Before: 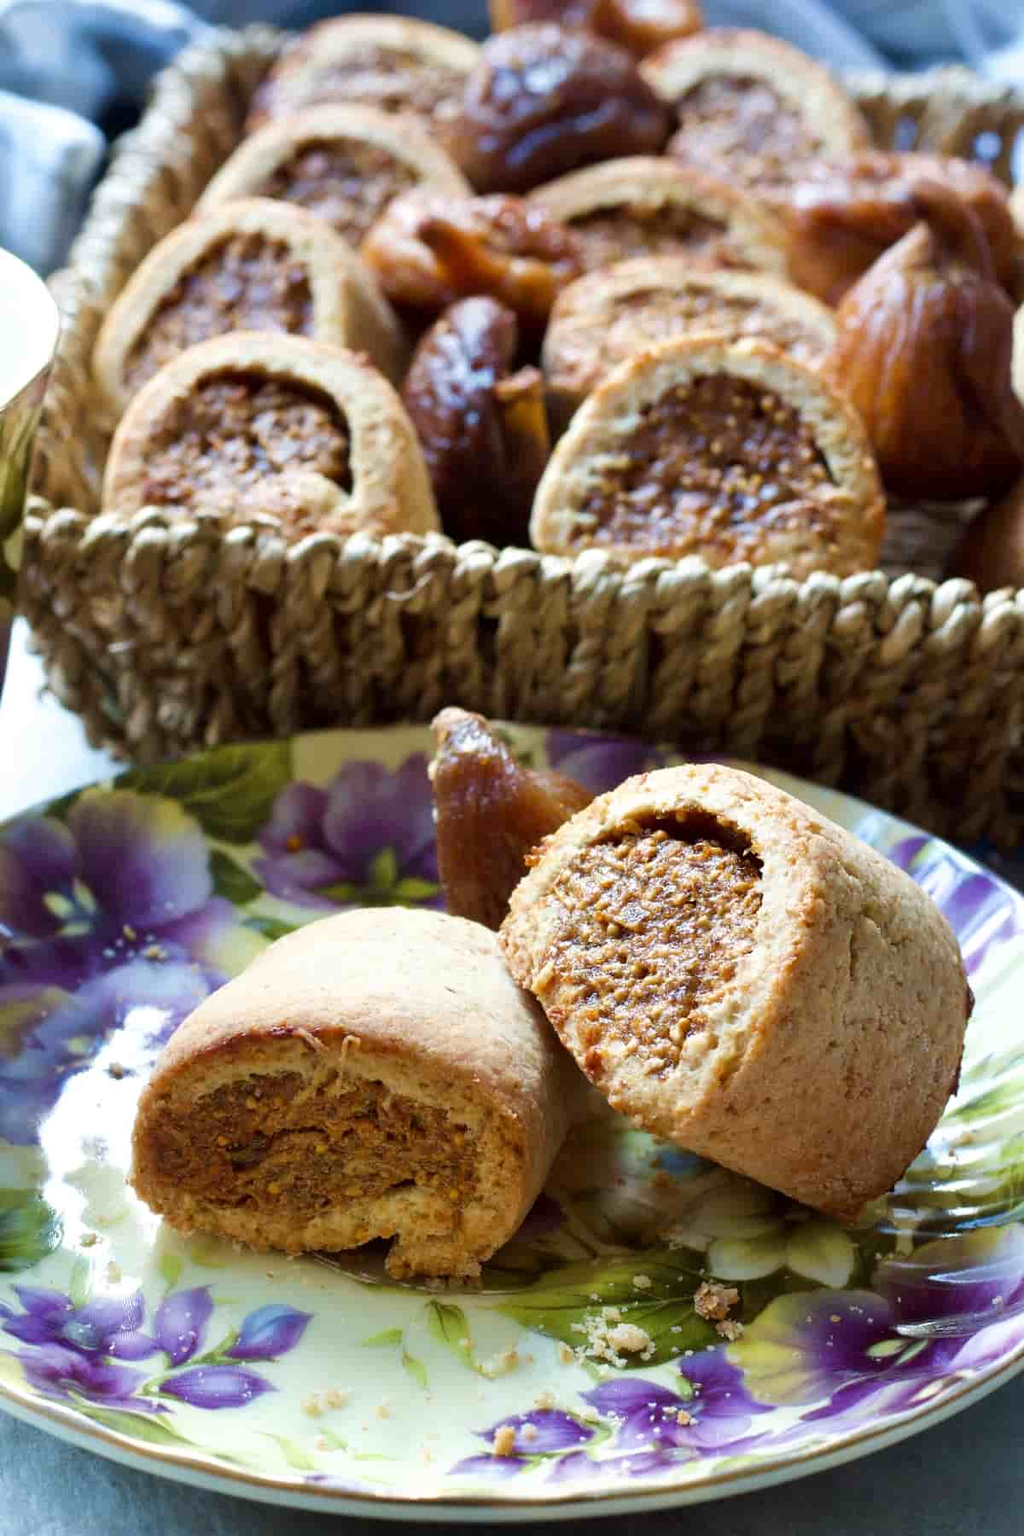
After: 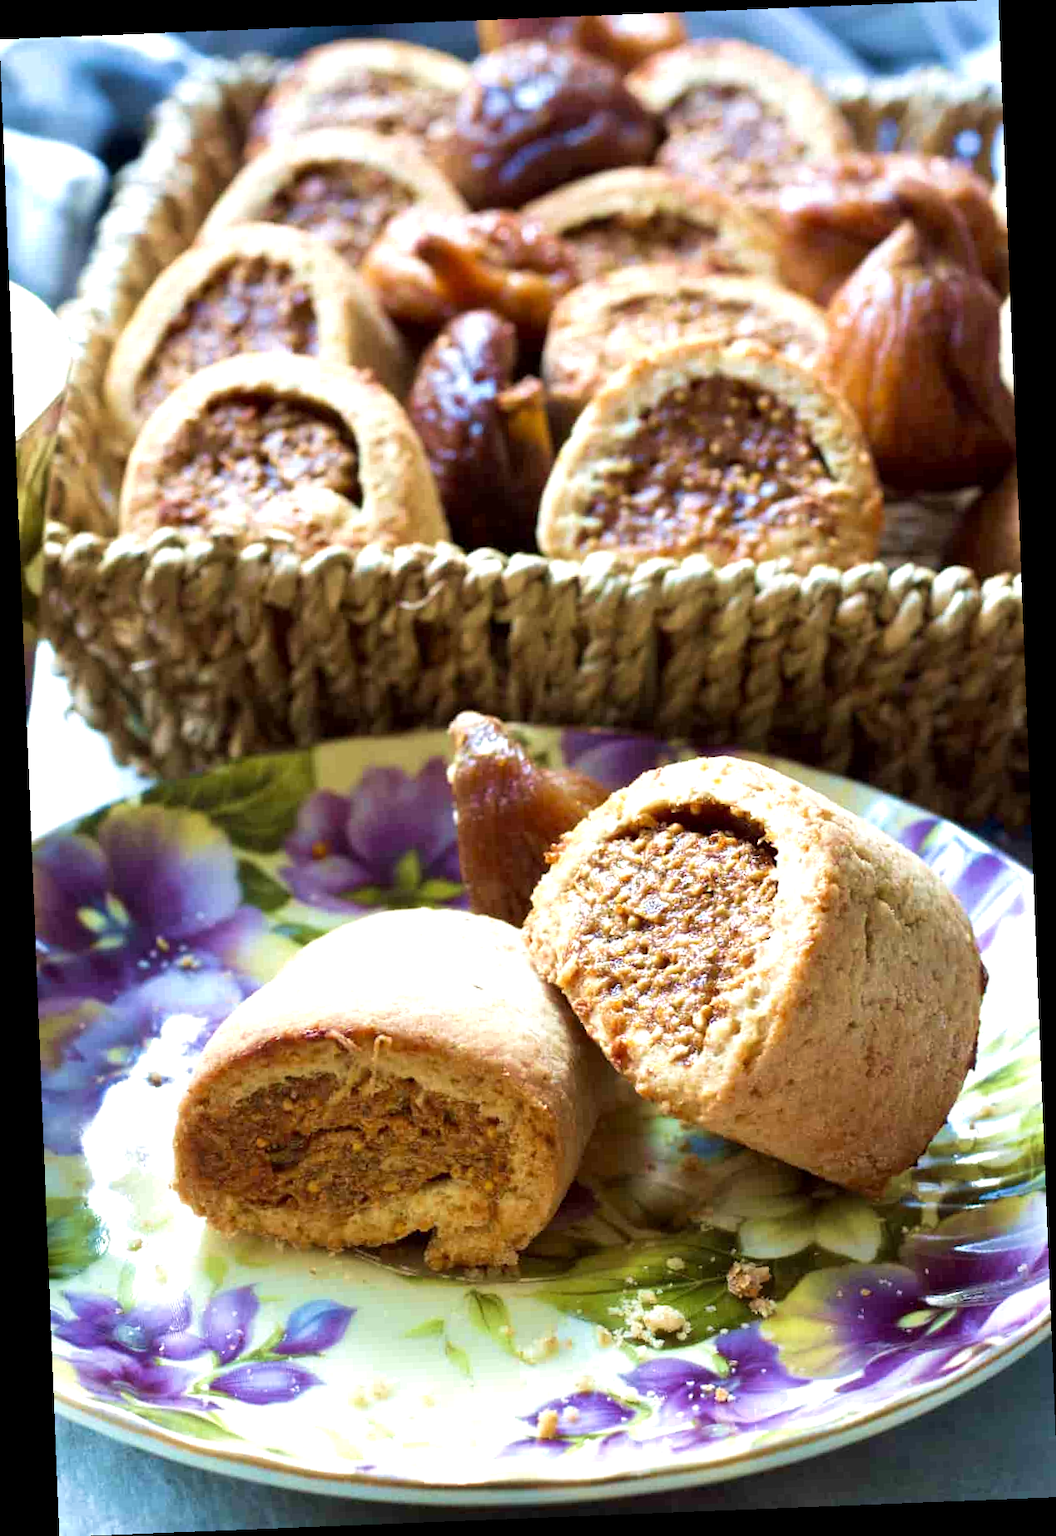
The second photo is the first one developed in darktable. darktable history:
exposure: black level correction 0.001, exposure 0.5 EV, compensate exposure bias true, compensate highlight preservation false
velvia: on, module defaults
rotate and perspective: rotation -2.29°, automatic cropping off
